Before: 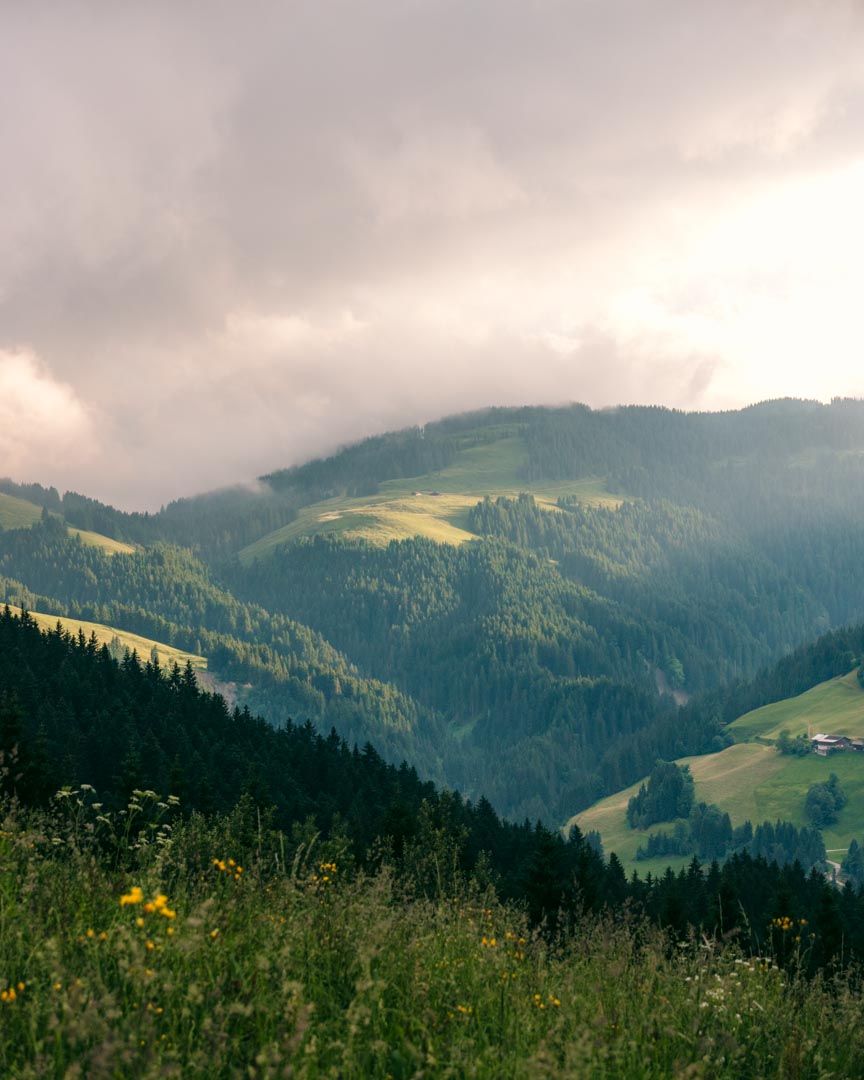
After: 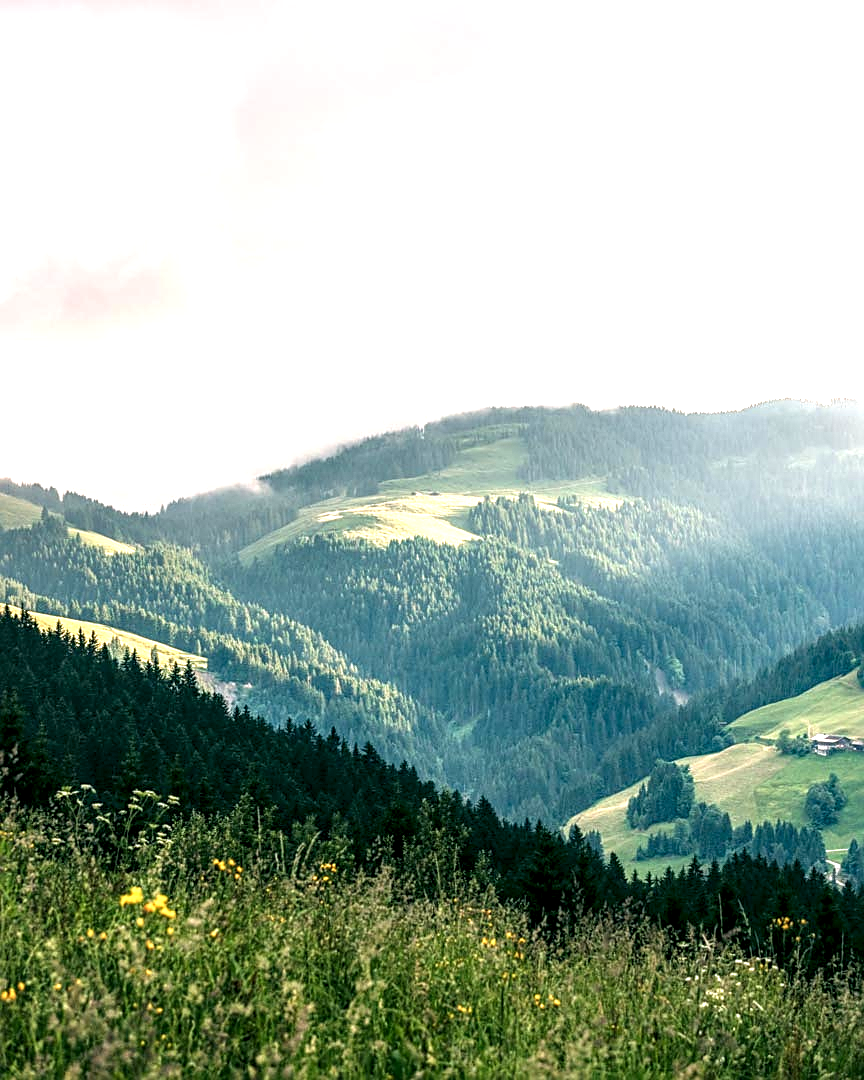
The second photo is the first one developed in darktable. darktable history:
exposure: exposure 1.141 EV, compensate highlight preservation false
sharpen: on, module defaults
local contrast: highlights 60%, shadows 62%, detail 160%
